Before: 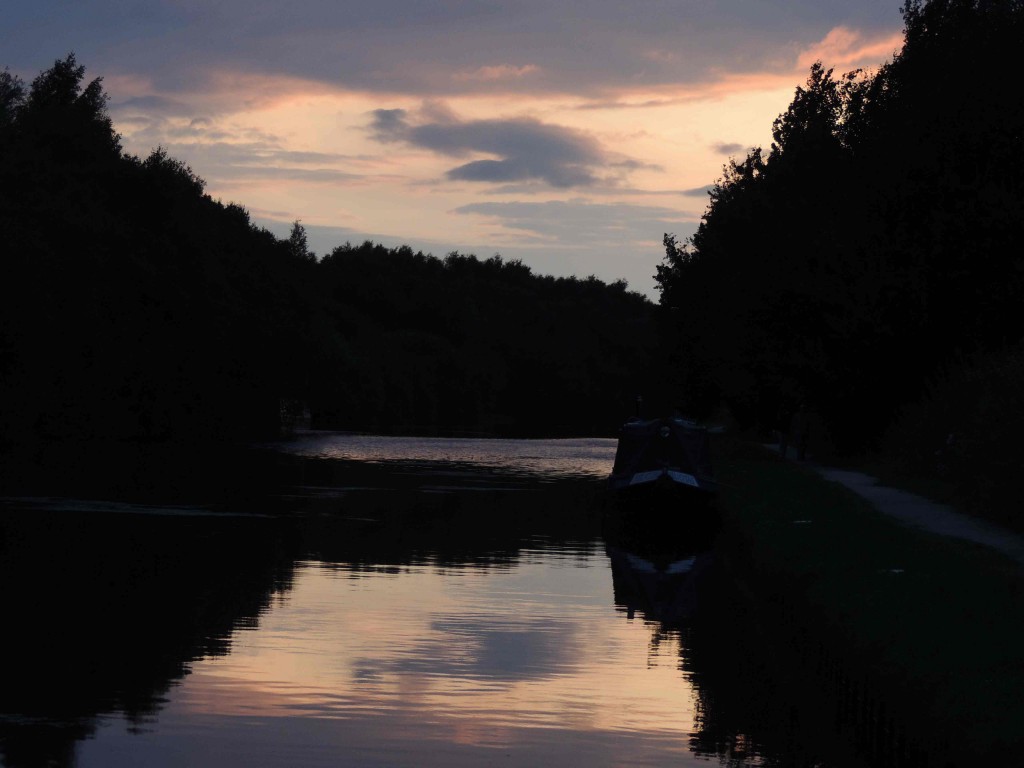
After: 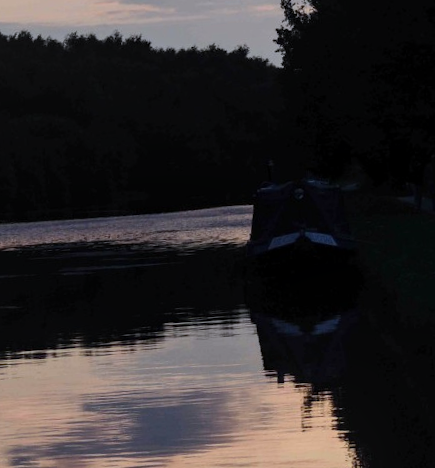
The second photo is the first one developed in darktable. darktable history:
local contrast: on, module defaults
color calibration: illuminant as shot in camera, x 0.358, y 0.373, temperature 4628.91 K
crop: left 35.432%, top 26.233%, right 20.145%, bottom 3.432%
rotate and perspective: rotation -5°, crop left 0.05, crop right 0.952, crop top 0.11, crop bottom 0.89
